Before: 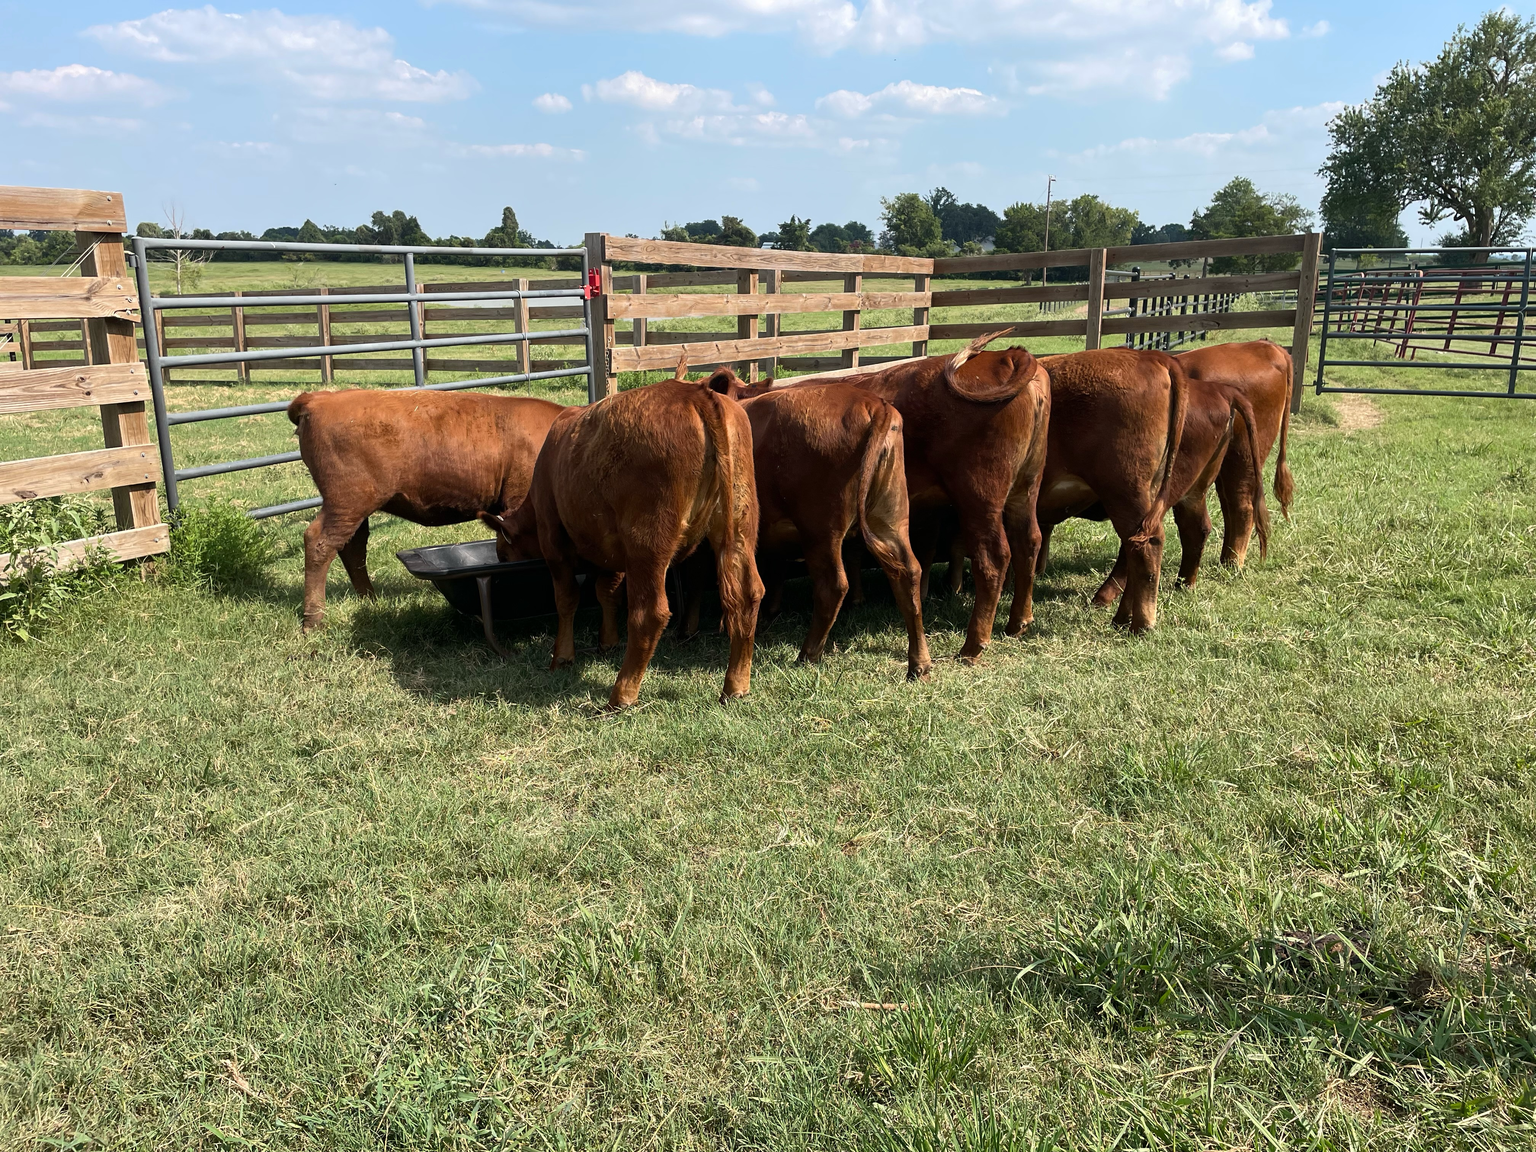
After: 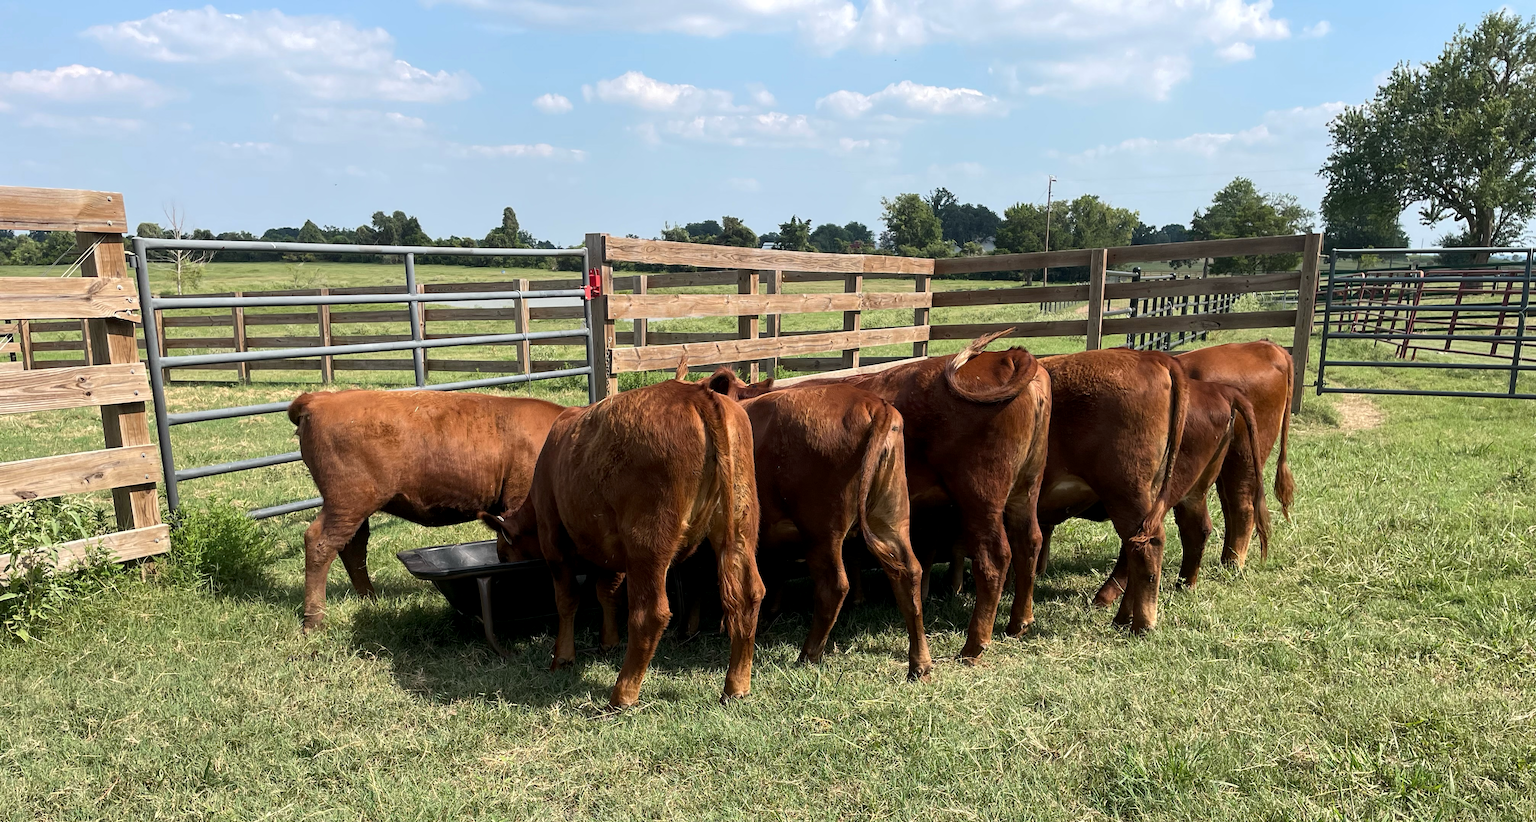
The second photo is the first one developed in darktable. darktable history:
crop: bottom 28.576%
local contrast: highlights 100%, shadows 100%, detail 120%, midtone range 0.2
